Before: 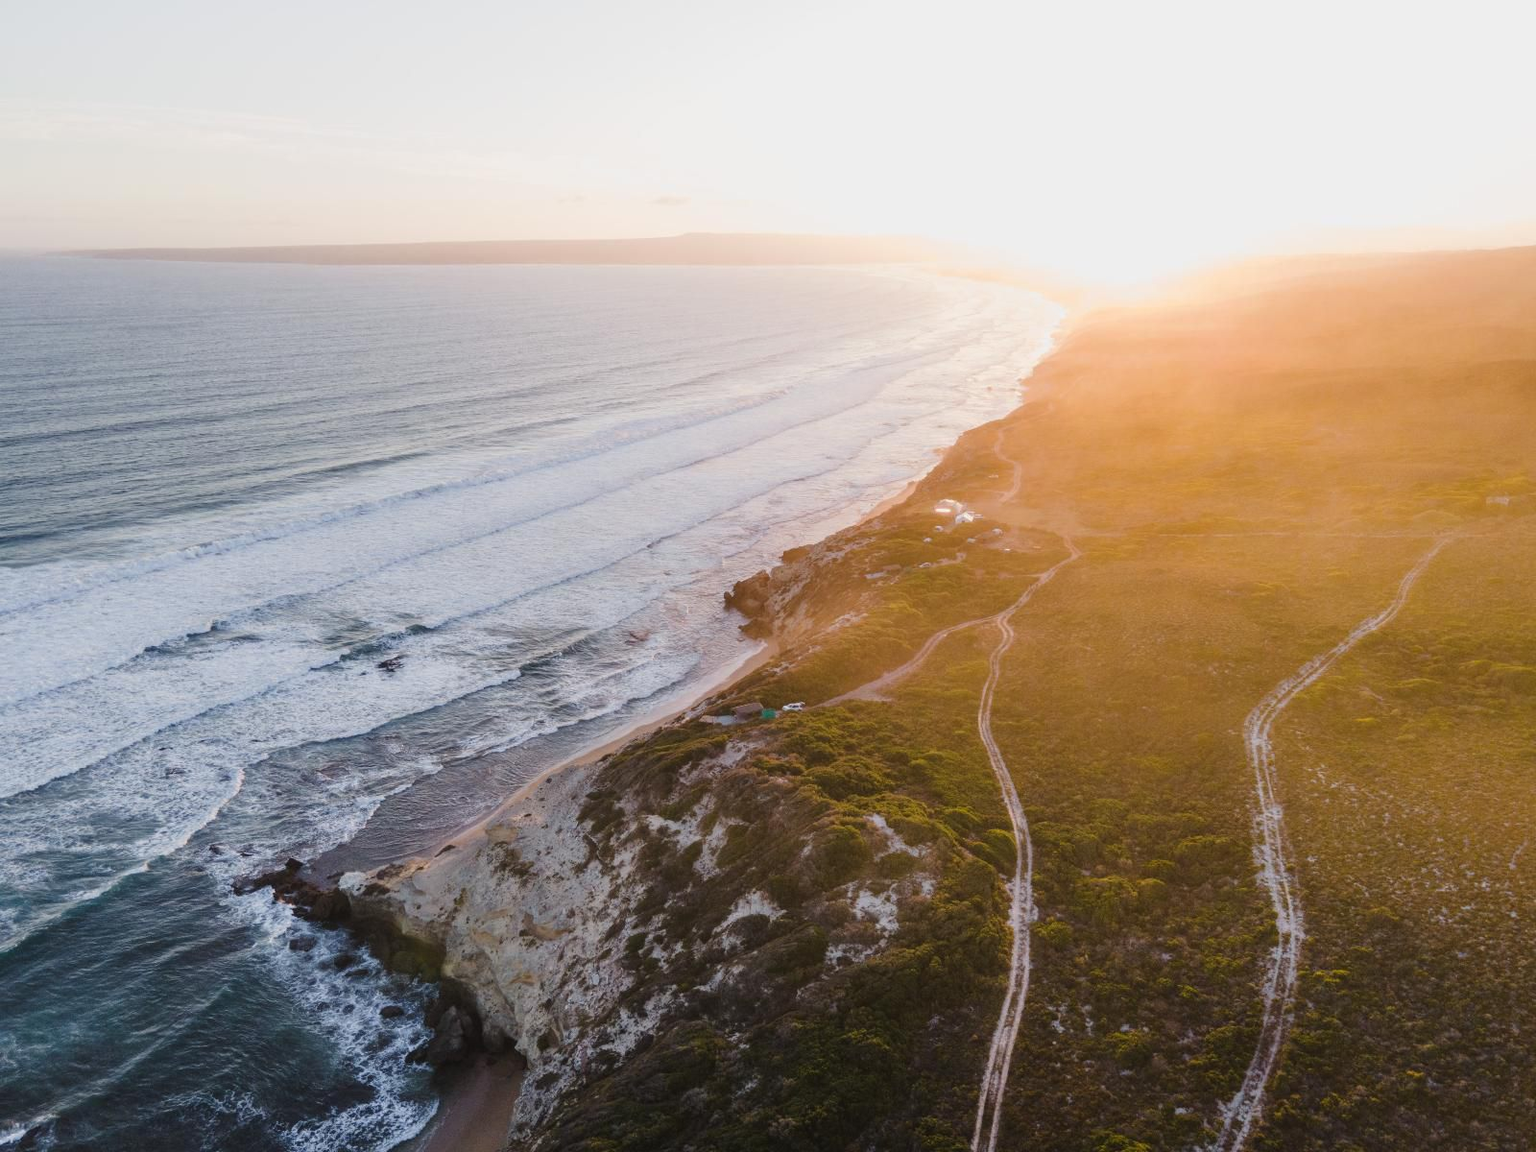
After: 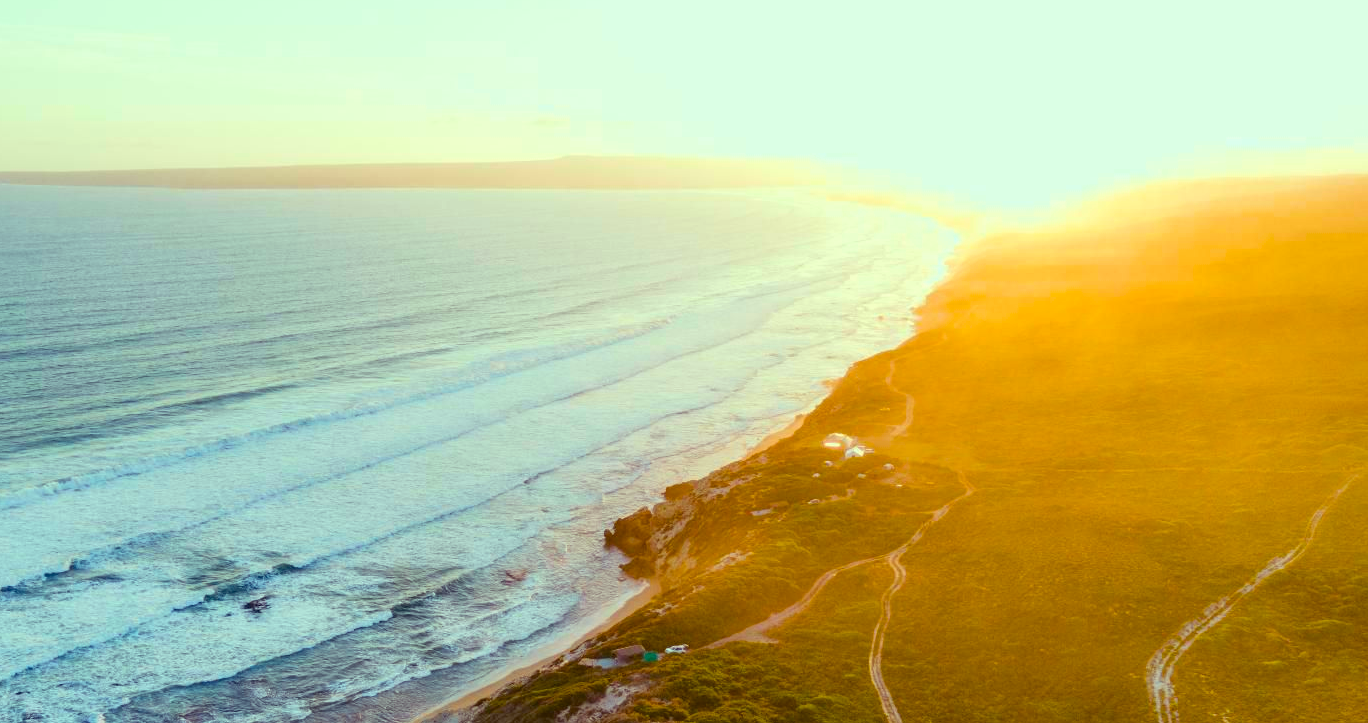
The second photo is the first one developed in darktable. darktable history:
color balance rgb: highlights gain › luminance 15.373%, highlights gain › chroma 6.899%, highlights gain › hue 127.93°, global offset › luminance -0.471%, perceptual saturation grading › global saturation 19.449%, global vibrance 59.51%
crop and rotate: left 9.429%, top 7.316%, right 5.012%, bottom 32.421%
